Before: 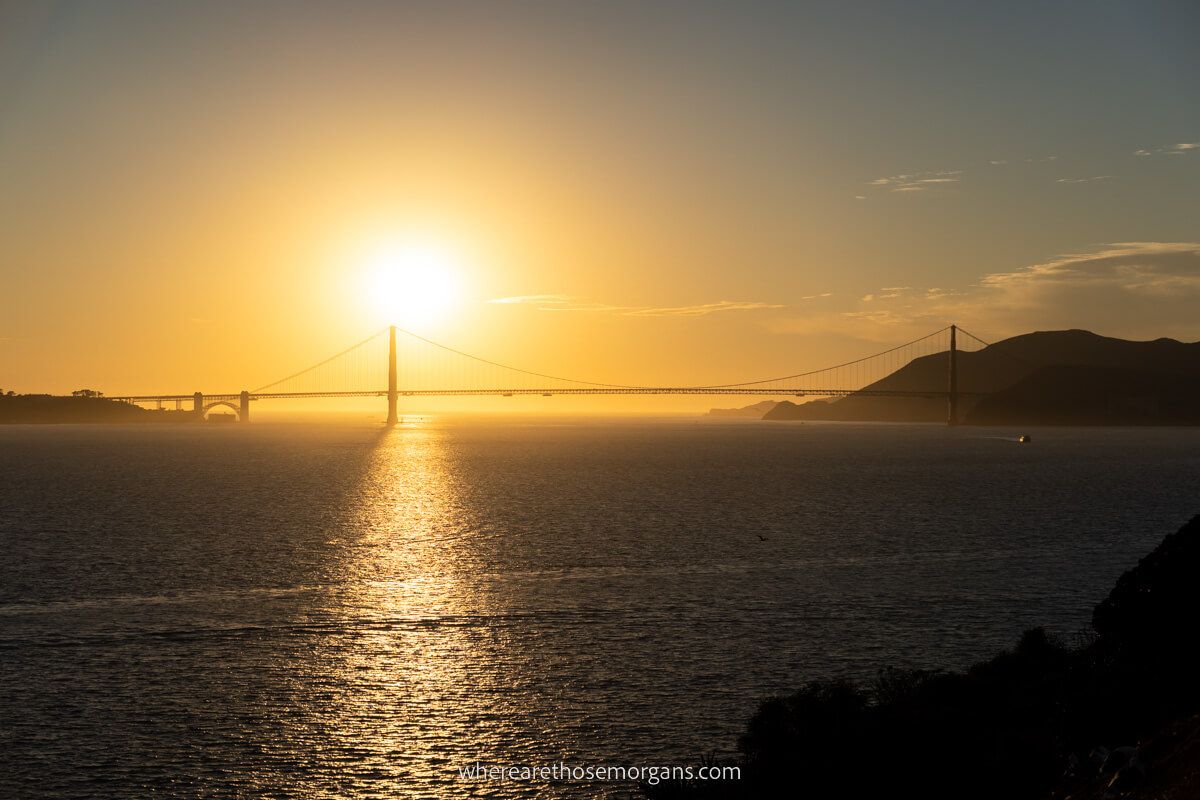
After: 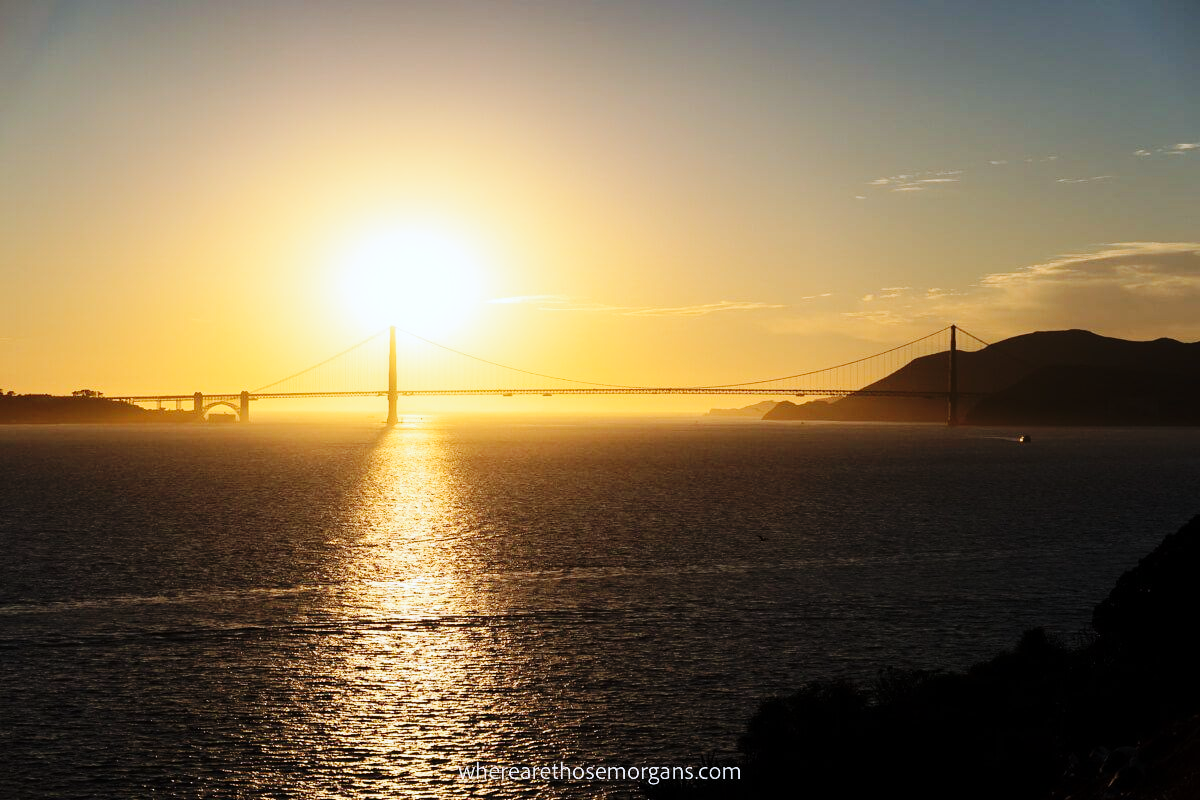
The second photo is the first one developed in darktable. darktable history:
color correction: highlights a* -0.772, highlights b* -8.92
base curve: curves: ch0 [(0, 0) (0.036, 0.025) (0.121, 0.166) (0.206, 0.329) (0.605, 0.79) (1, 1)], preserve colors none
